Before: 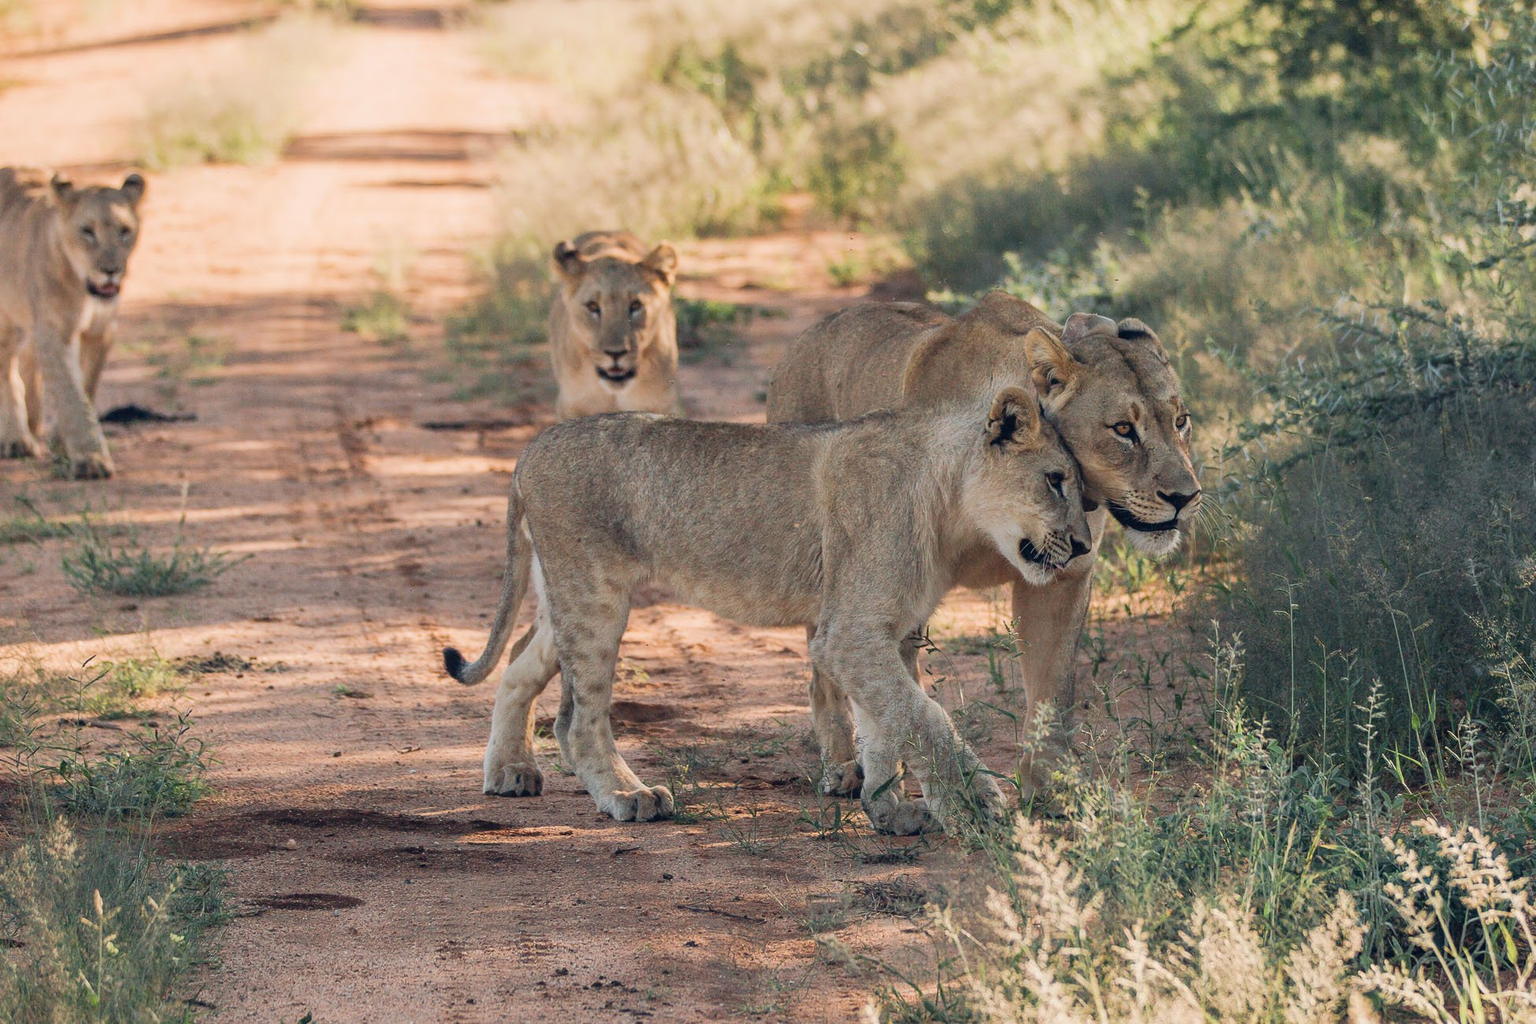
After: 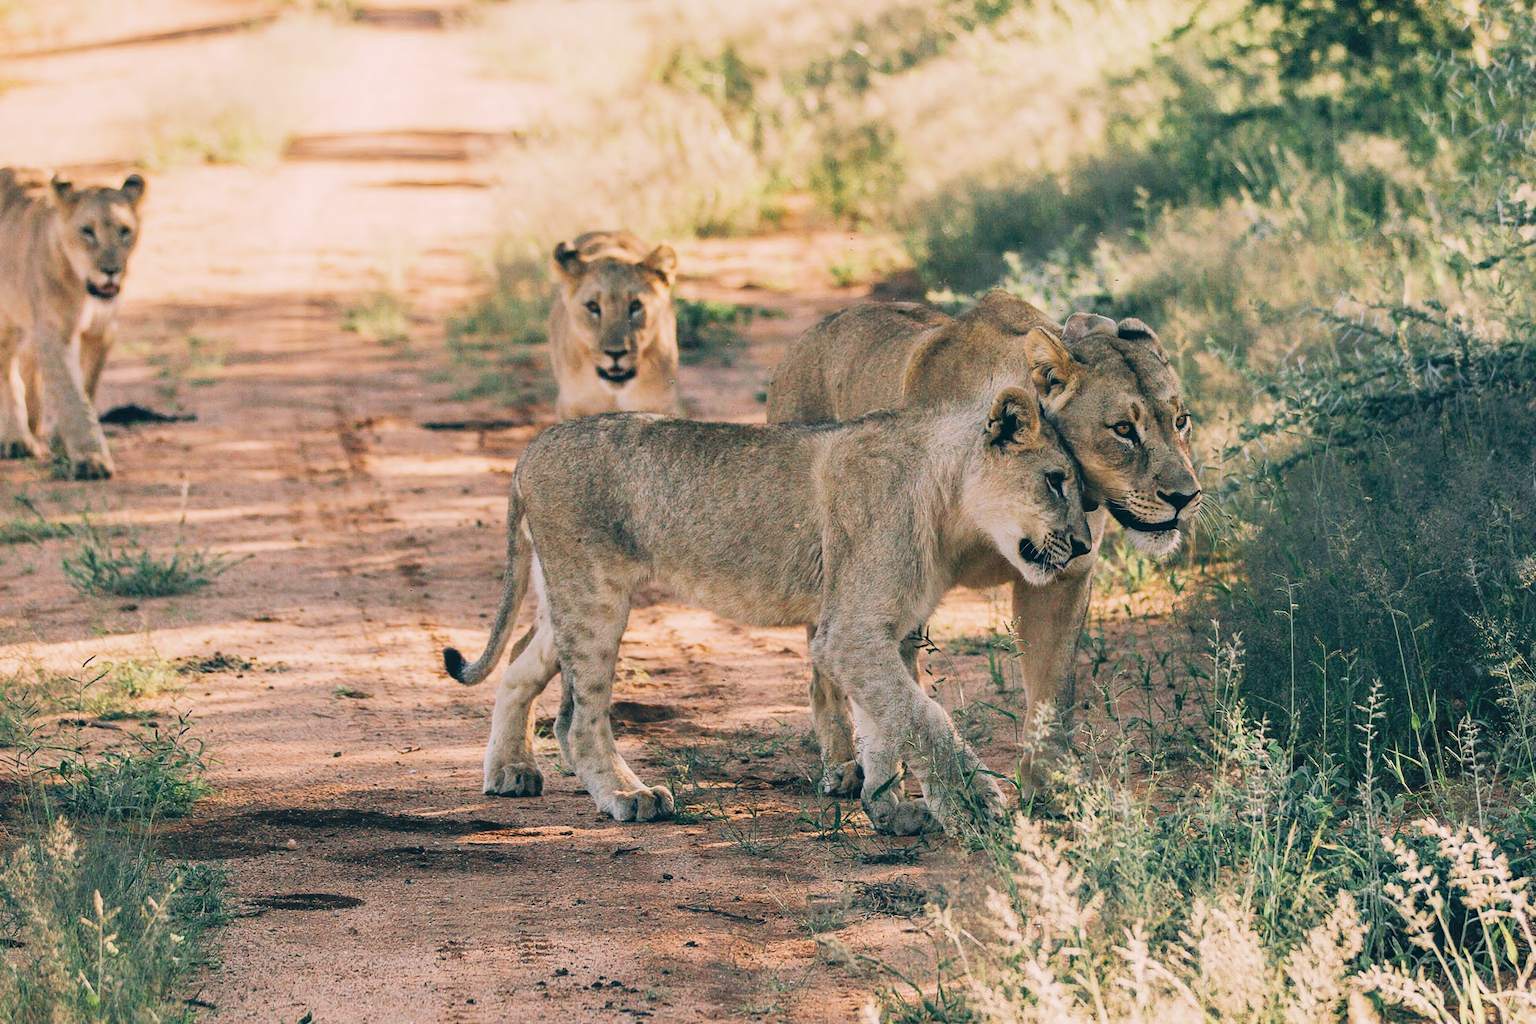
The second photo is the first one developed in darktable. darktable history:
tone curve: curves: ch0 [(0, 0) (0.003, 0.077) (0.011, 0.078) (0.025, 0.078) (0.044, 0.08) (0.069, 0.088) (0.1, 0.102) (0.136, 0.12) (0.177, 0.148) (0.224, 0.191) (0.277, 0.261) (0.335, 0.335) (0.399, 0.419) (0.468, 0.522) (0.543, 0.611) (0.623, 0.702) (0.709, 0.779) (0.801, 0.855) (0.898, 0.918) (1, 1)], preserve colors none
color look up table: target L [96.96, 97.78, 93.54, 92.28, 93.56, 93.56, 81.44, 73.95, 66.45, 54.51, 51.32, 49.05, 46.73, 20.34, 200.99, 74.67, 81.39, 69.11, 61.14, 61.88, 52.54, 53.45, 47.86, 47.38, 43.27, 43.13, 30.38, 22.21, 17.18, 88.54, 72.61, 72, 69.41, 57.54, 65.25, 55.59, 48.64, 49.49, 35.69, 31.47, 16.08, 6.146, 3.368, 80.31, 67.47, 64.24, 55.2, 41.35, 25.74], target a [-0.242, -13, -27.28, -23.76, -21.84, -6.561, -15.43, -21.05, -46.89, -37.89, -7.83, -9.465, -25.7, -28.82, 0, 21.79, 0.779, 38.92, 42.21, 16.36, 64.53, 22.19, 65.93, 62.6, 21.8, 46.92, 0.703, 19.5, 20.72, 17.4, 41.96, 6.134, 33.53, 11.96, 62.08, 67.7, 19.79, 39.48, 50.25, 38.42, 21.45, -18.3, -6.344, -17.74, 0.697, -4.877, -19.99, 4.297, -4.367], target b [16.42, 42.31, 35.39, 16.72, 0.852, 3.69, 31.56, 4.5, 42.27, 27.2, 26.86, 6.812, 2.096, 14.18, -0.001, 44.77, 76.32, 20.95, 59.41, 44.22, 45.89, 12.27, 25.7, 56.25, 41.5, 42.71, 2.004, 25.75, 4.643, -11.99, -12.92, 0.973, -36.98, -10.16, -37.83, -16.91, -68.2, -27.28, -57.03, -17.53, -41.34, -8.193, -28.44, -17.88, -22.44, -45.68, -17.01, -51.87, -21.26], num patches 49
